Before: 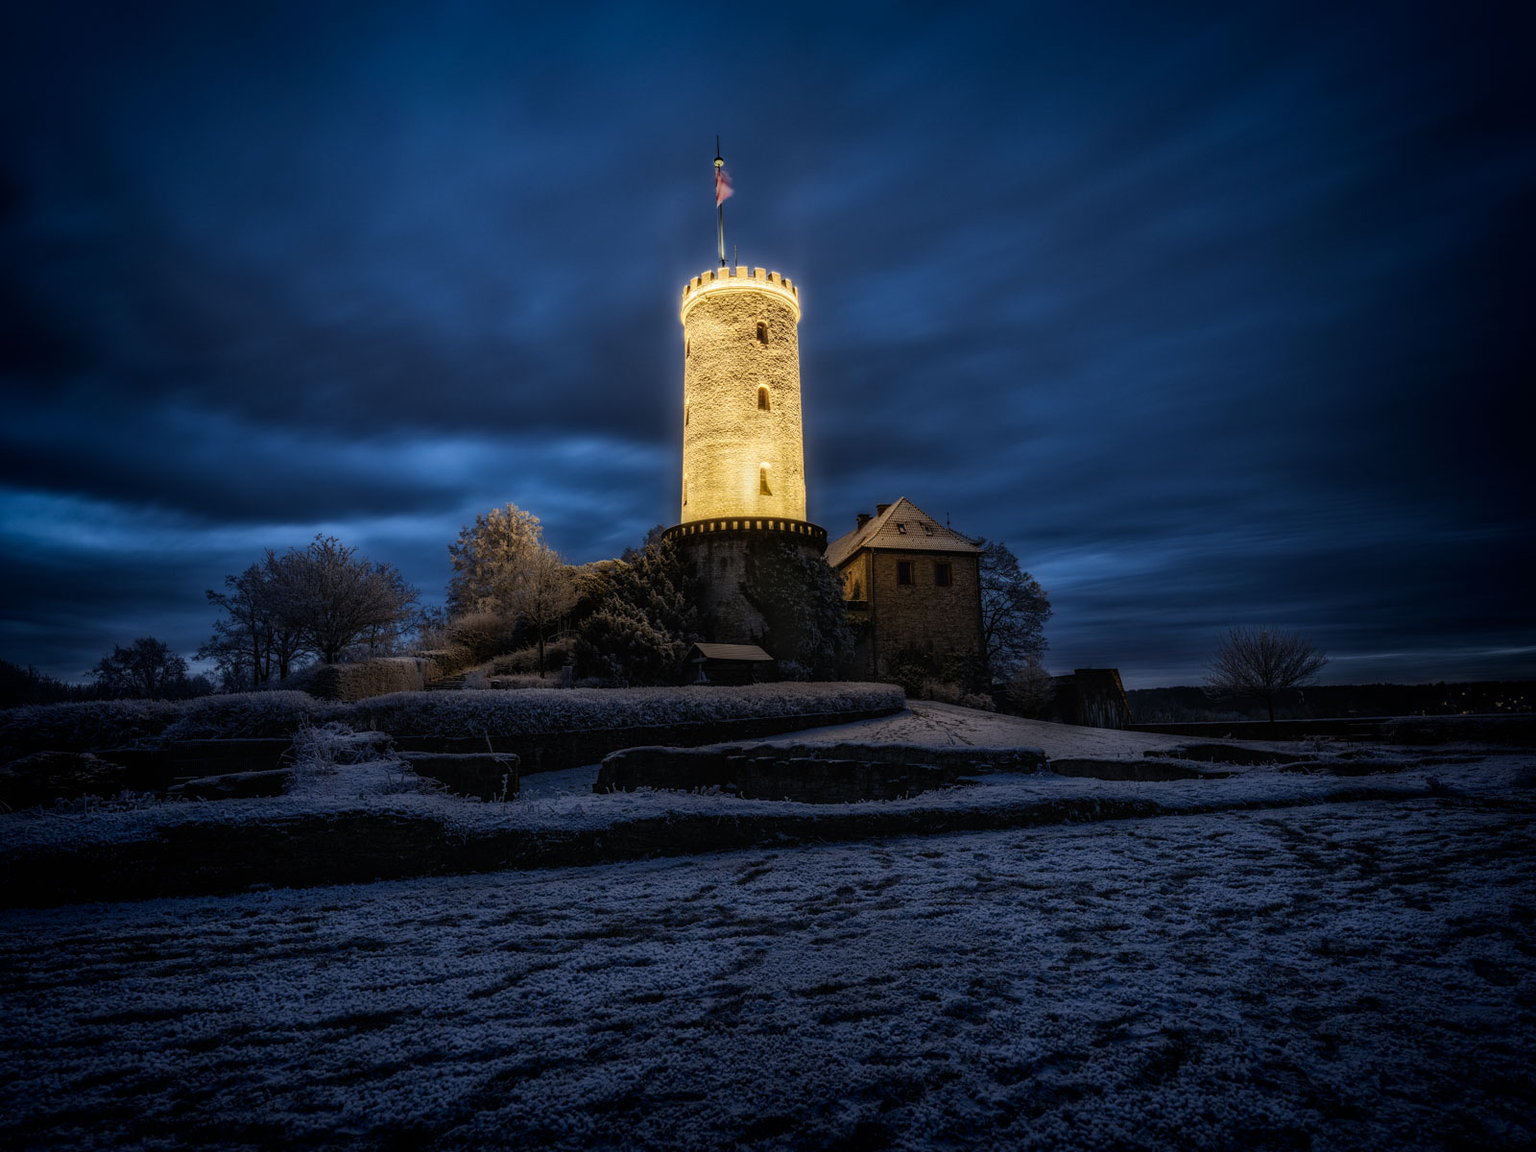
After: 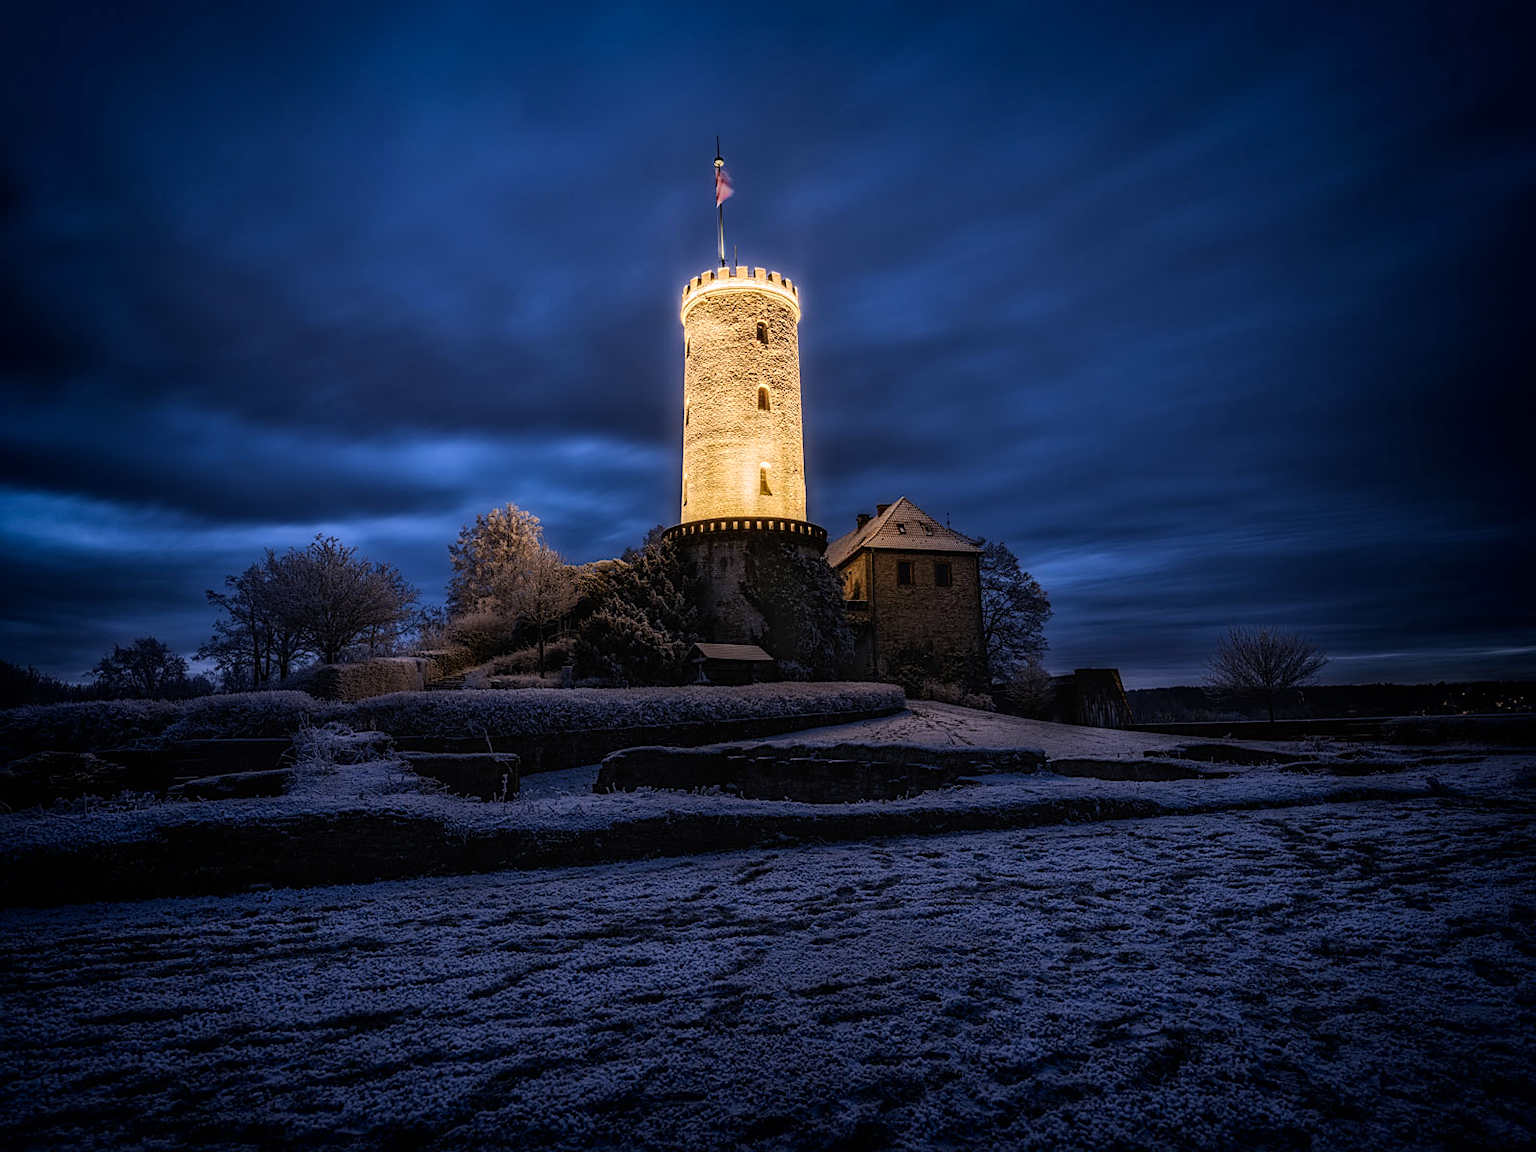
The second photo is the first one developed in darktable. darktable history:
white balance: red 1.066, blue 1.119
tone equalizer: on, module defaults
sharpen: on, module defaults
